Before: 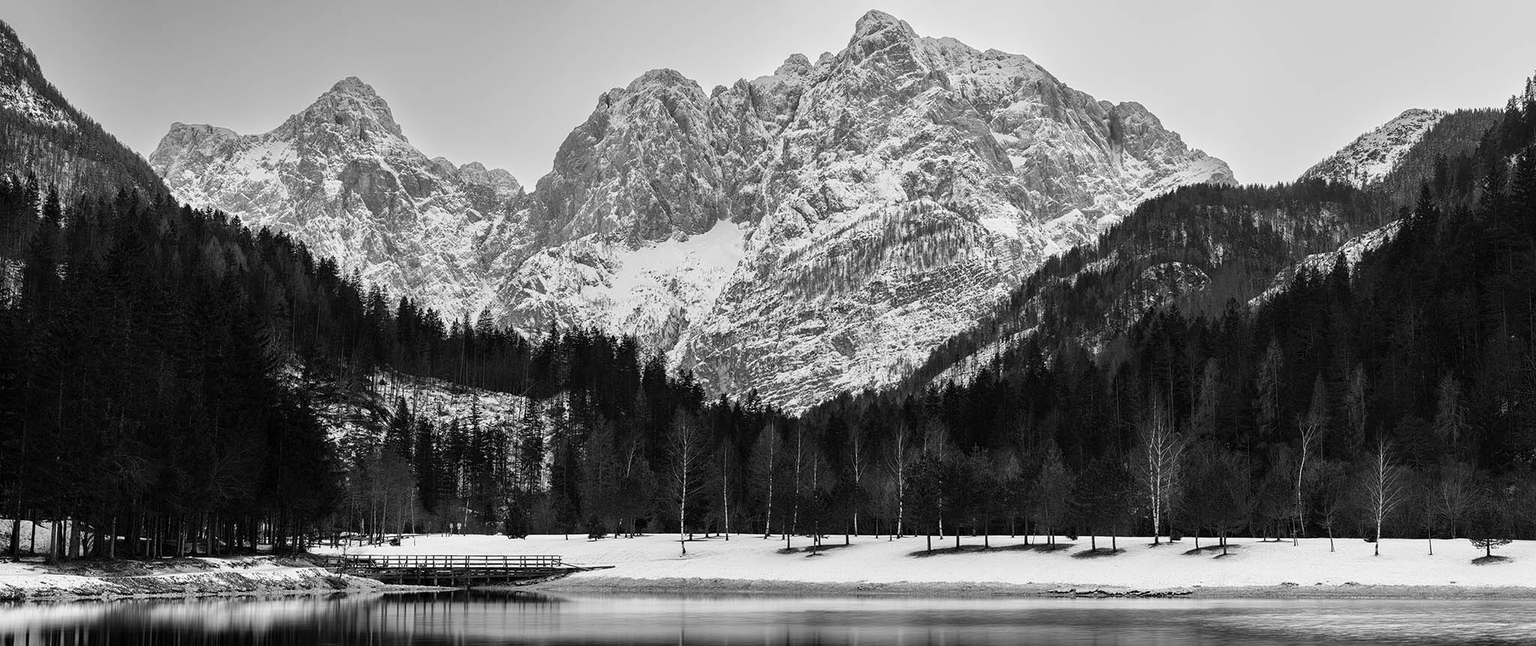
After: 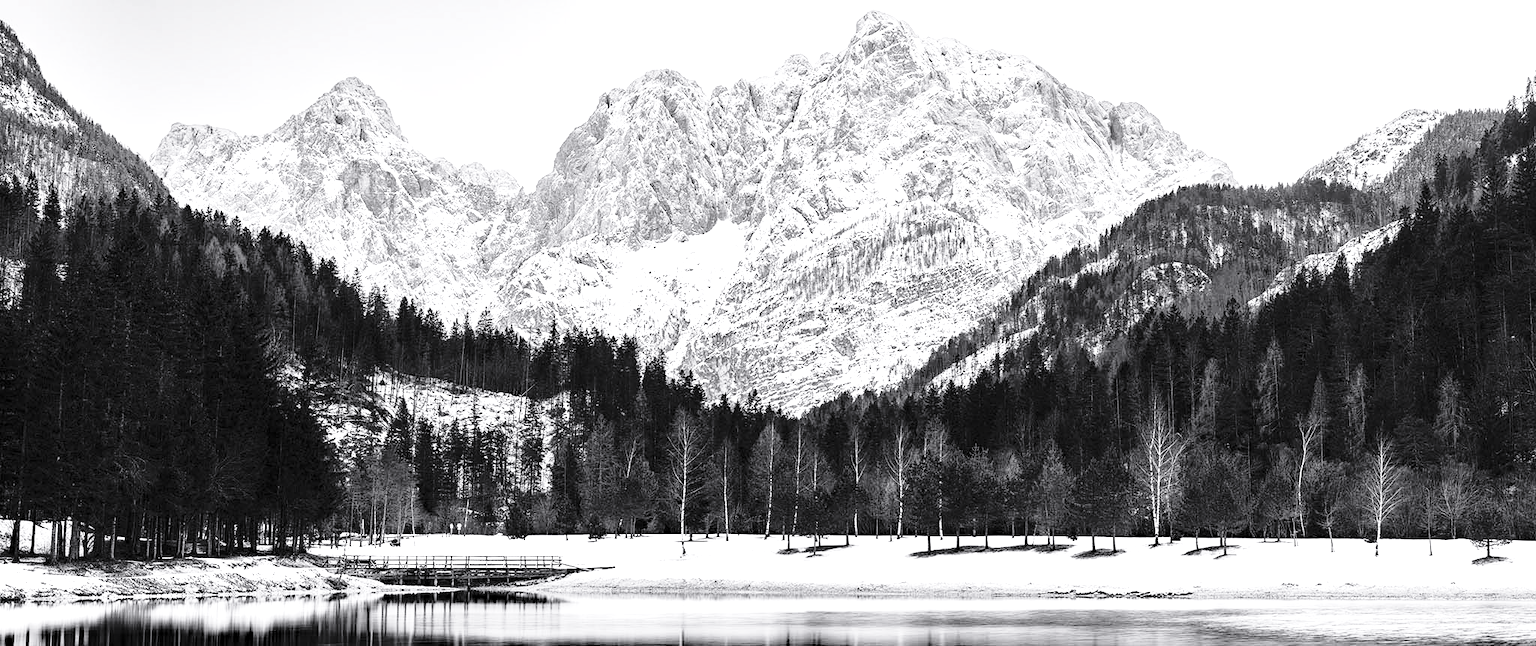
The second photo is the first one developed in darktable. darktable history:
haze removal: strength 0.285, distance 0.249, compatibility mode true, adaptive false
base curve: curves: ch0 [(0, 0) (0.028, 0.03) (0.121, 0.232) (0.46, 0.748) (0.859, 0.968) (1, 1)], preserve colors none
color calibration: illuminant custom, x 0.349, y 0.364, temperature 4919.32 K
exposure: black level correction 0, exposure 1.2 EV, compensate highlight preservation false
